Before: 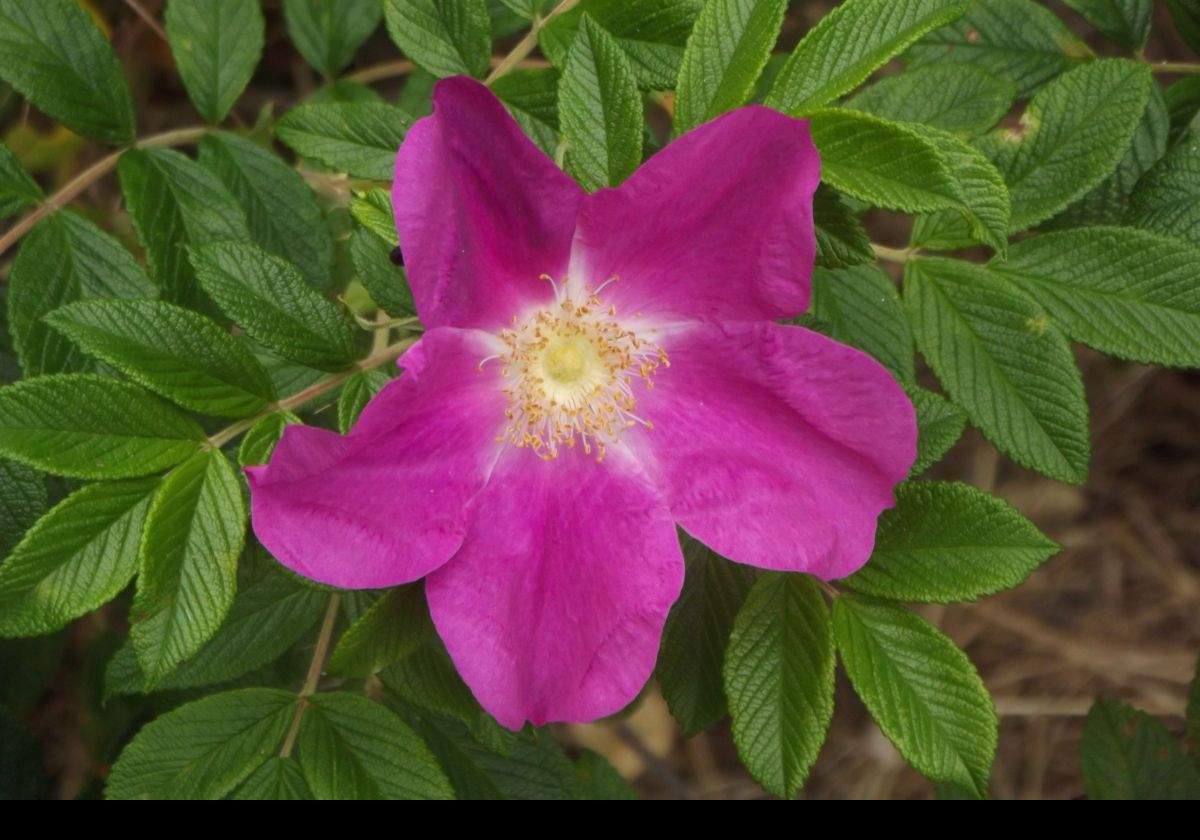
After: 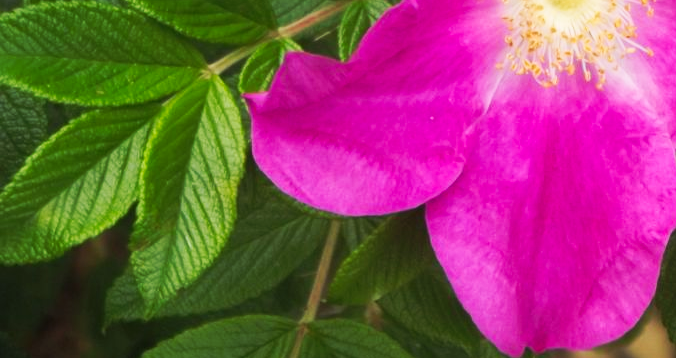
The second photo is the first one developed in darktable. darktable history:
tone curve: curves: ch0 [(0, 0) (0.003, 0.017) (0.011, 0.018) (0.025, 0.03) (0.044, 0.051) (0.069, 0.075) (0.1, 0.104) (0.136, 0.138) (0.177, 0.183) (0.224, 0.237) (0.277, 0.294) (0.335, 0.361) (0.399, 0.446) (0.468, 0.552) (0.543, 0.66) (0.623, 0.753) (0.709, 0.843) (0.801, 0.912) (0.898, 0.962) (1, 1)], preserve colors none
crop: top 44.483%, right 43.593%, bottom 12.892%
